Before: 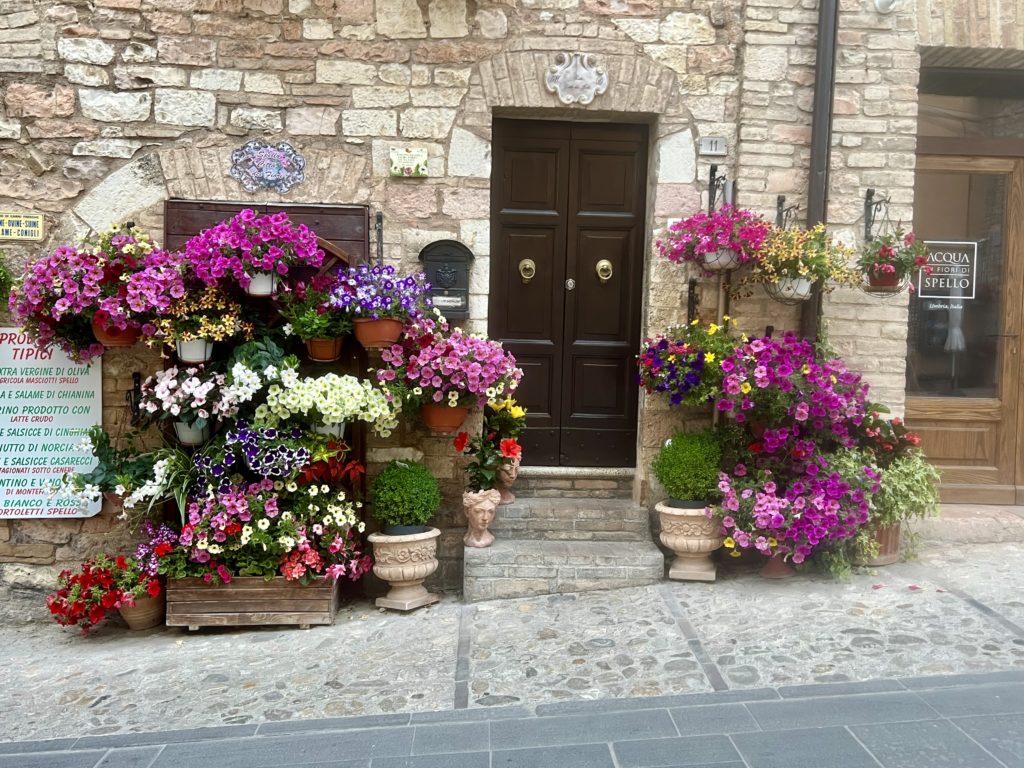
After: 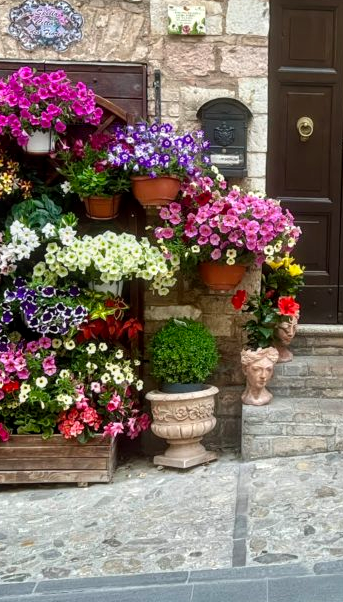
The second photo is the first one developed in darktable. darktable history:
local contrast: on, module defaults
white balance: emerald 1
crop and rotate: left 21.77%, top 18.528%, right 44.676%, bottom 2.997%
